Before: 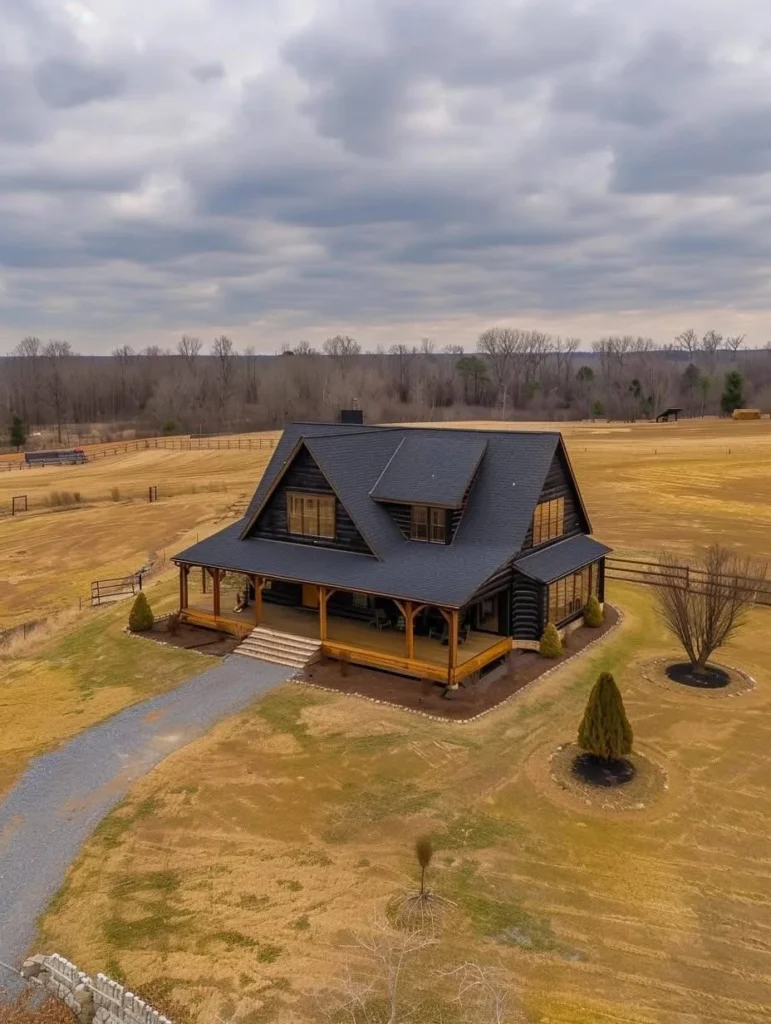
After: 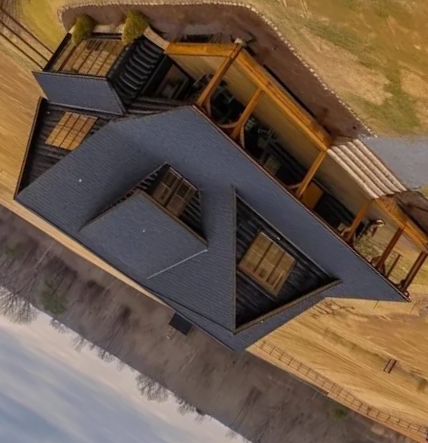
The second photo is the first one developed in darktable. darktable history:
crop and rotate: angle 147.53°, left 9.099%, top 15.65%, right 4.376%, bottom 16.996%
